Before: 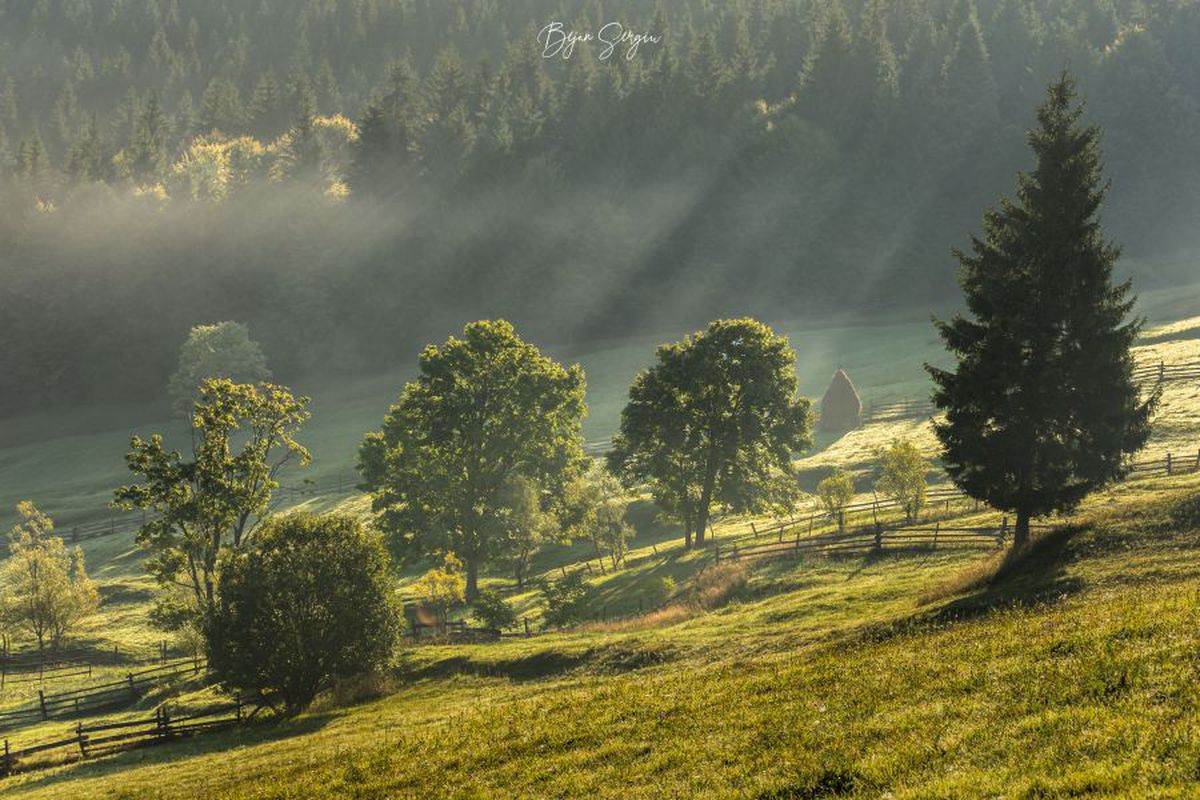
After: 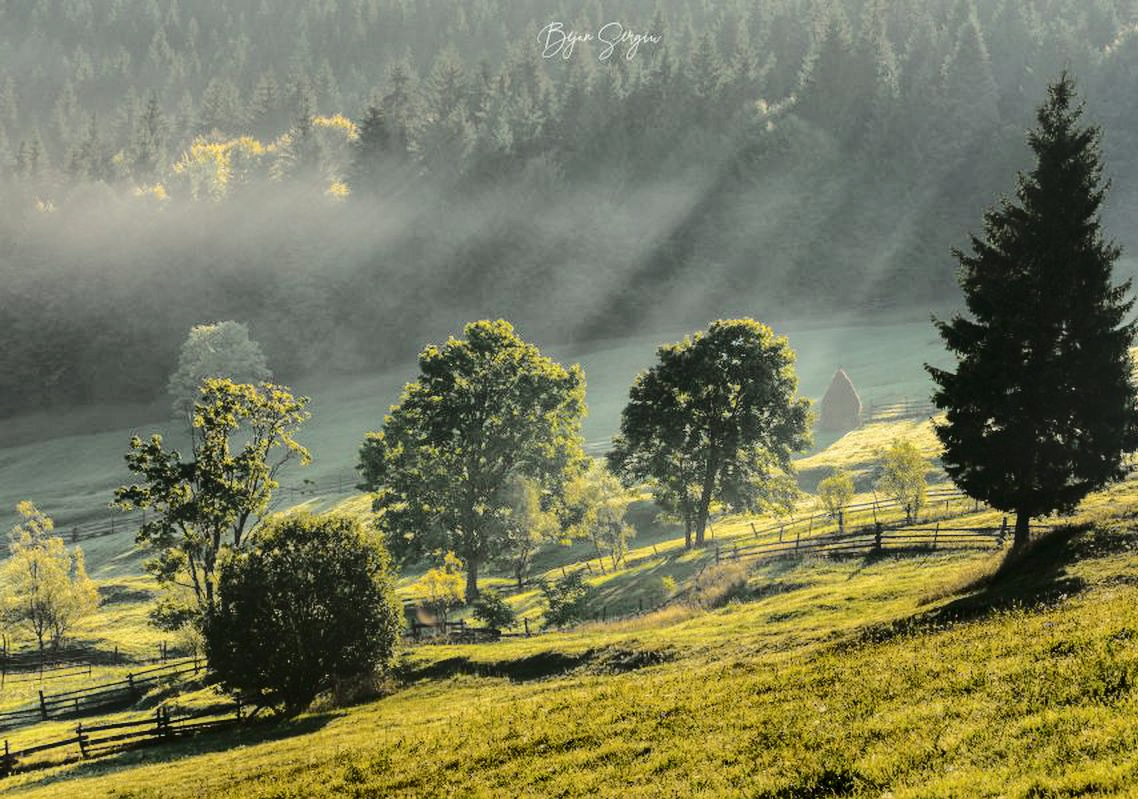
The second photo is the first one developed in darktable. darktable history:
tone curve: curves: ch0 [(0, 0) (0.094, 0.039) (0.243, 0.155) (0.411, 0.482) (0.479, 0.583) (0.654, 0.742) (0.793, 0.851) (0.994, 0.974)]; ch1 [(0, 0) (0.161, 0.092) (0.35, 0.33) (0.392, 0.392) (0.456, 0.456) (0.505, 0.502) (0.537, 0.518) (0.553, 0.53) (0.573, 0.569) (0.718, 0.718) (1, 1)]; ch2 [(0, 0) (0.346, 0.362) (0.411, 0.412) (0.502, 0.502) (0.531, 0.521) (0.576, 0.553) (0.615, 0.621) (1, 1)], color space Lab, independent channels, preserve colors none
crop and rotate: right 5.167%
